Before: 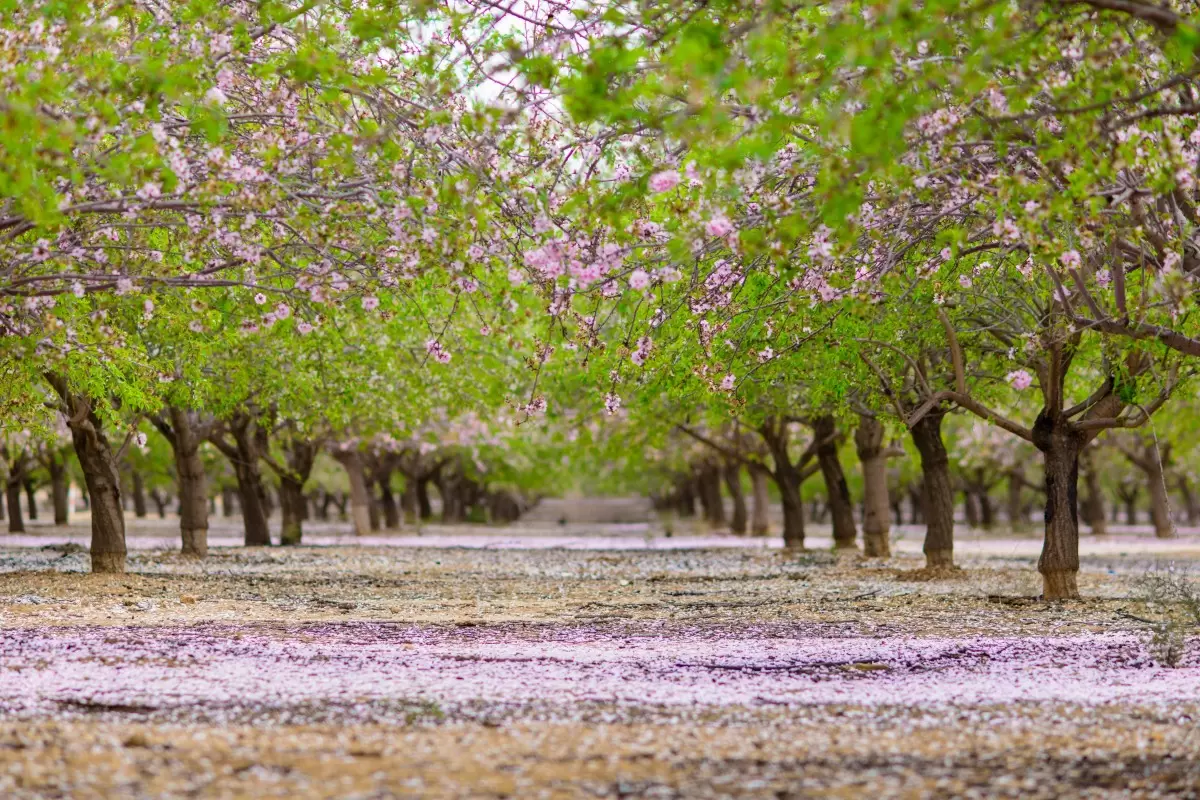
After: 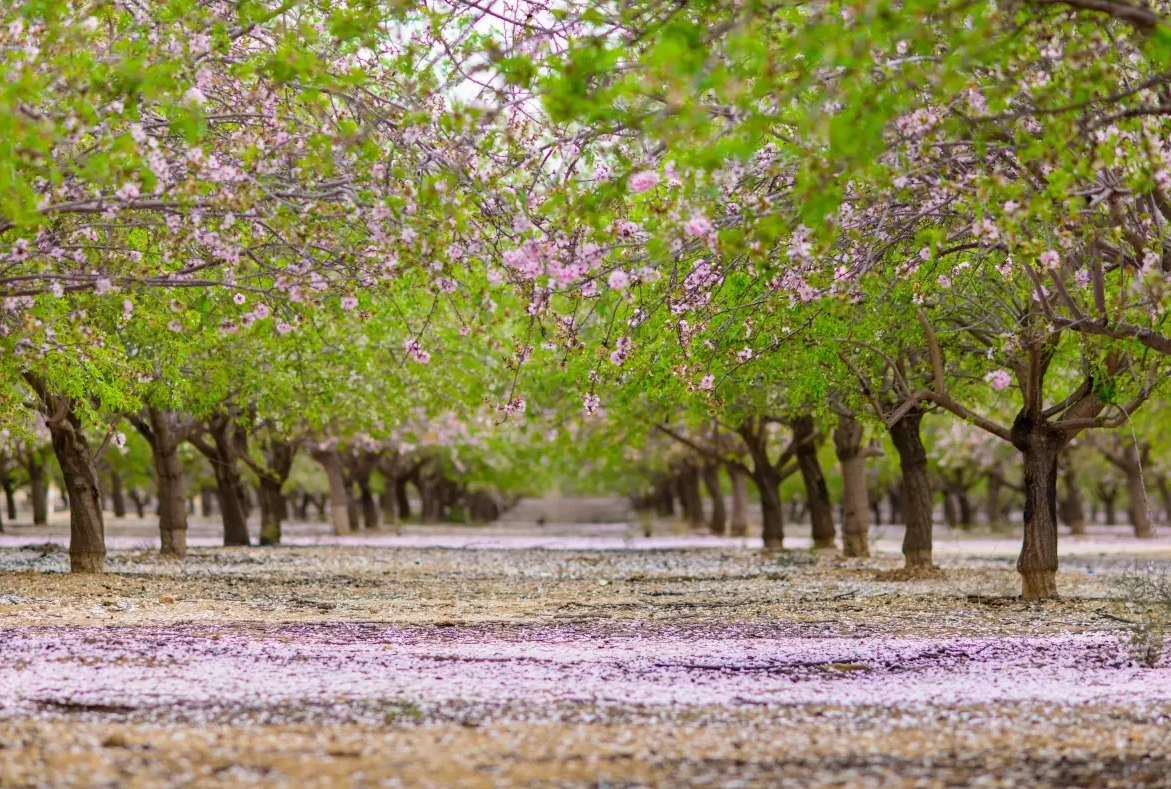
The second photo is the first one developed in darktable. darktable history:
crop and rotate: left 1.774%, right 0.633%, bottom 1.28%
white balance: emerald 1
